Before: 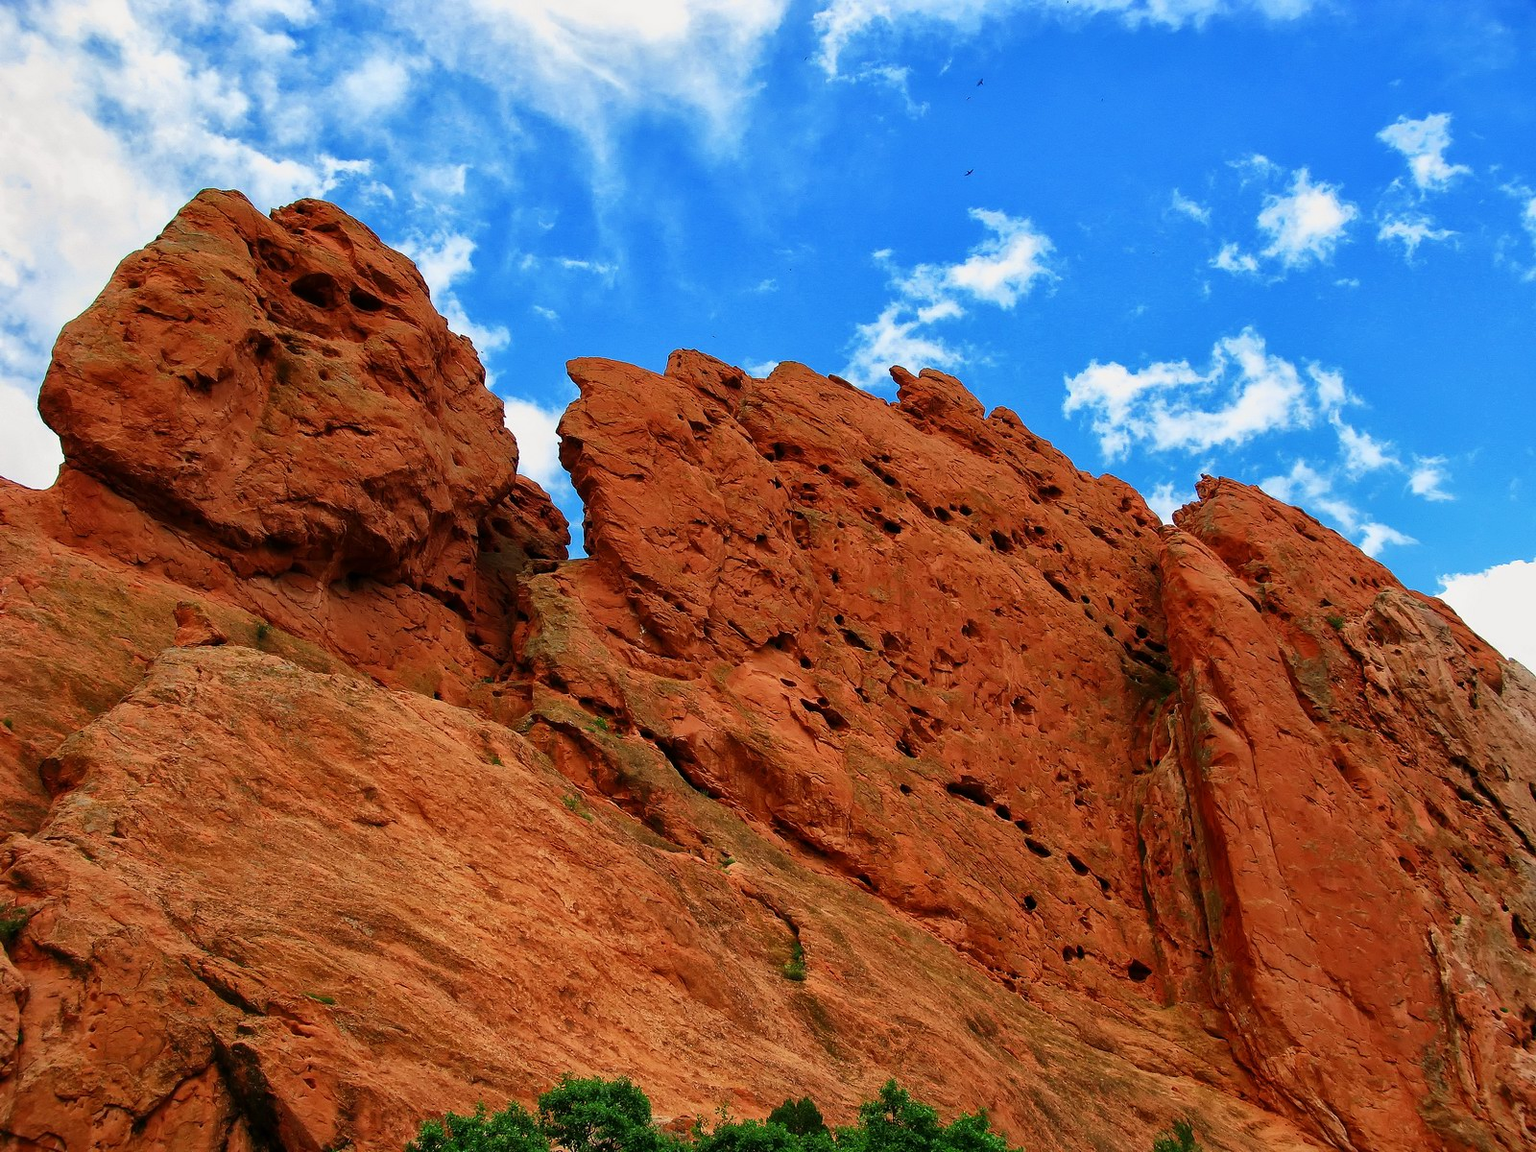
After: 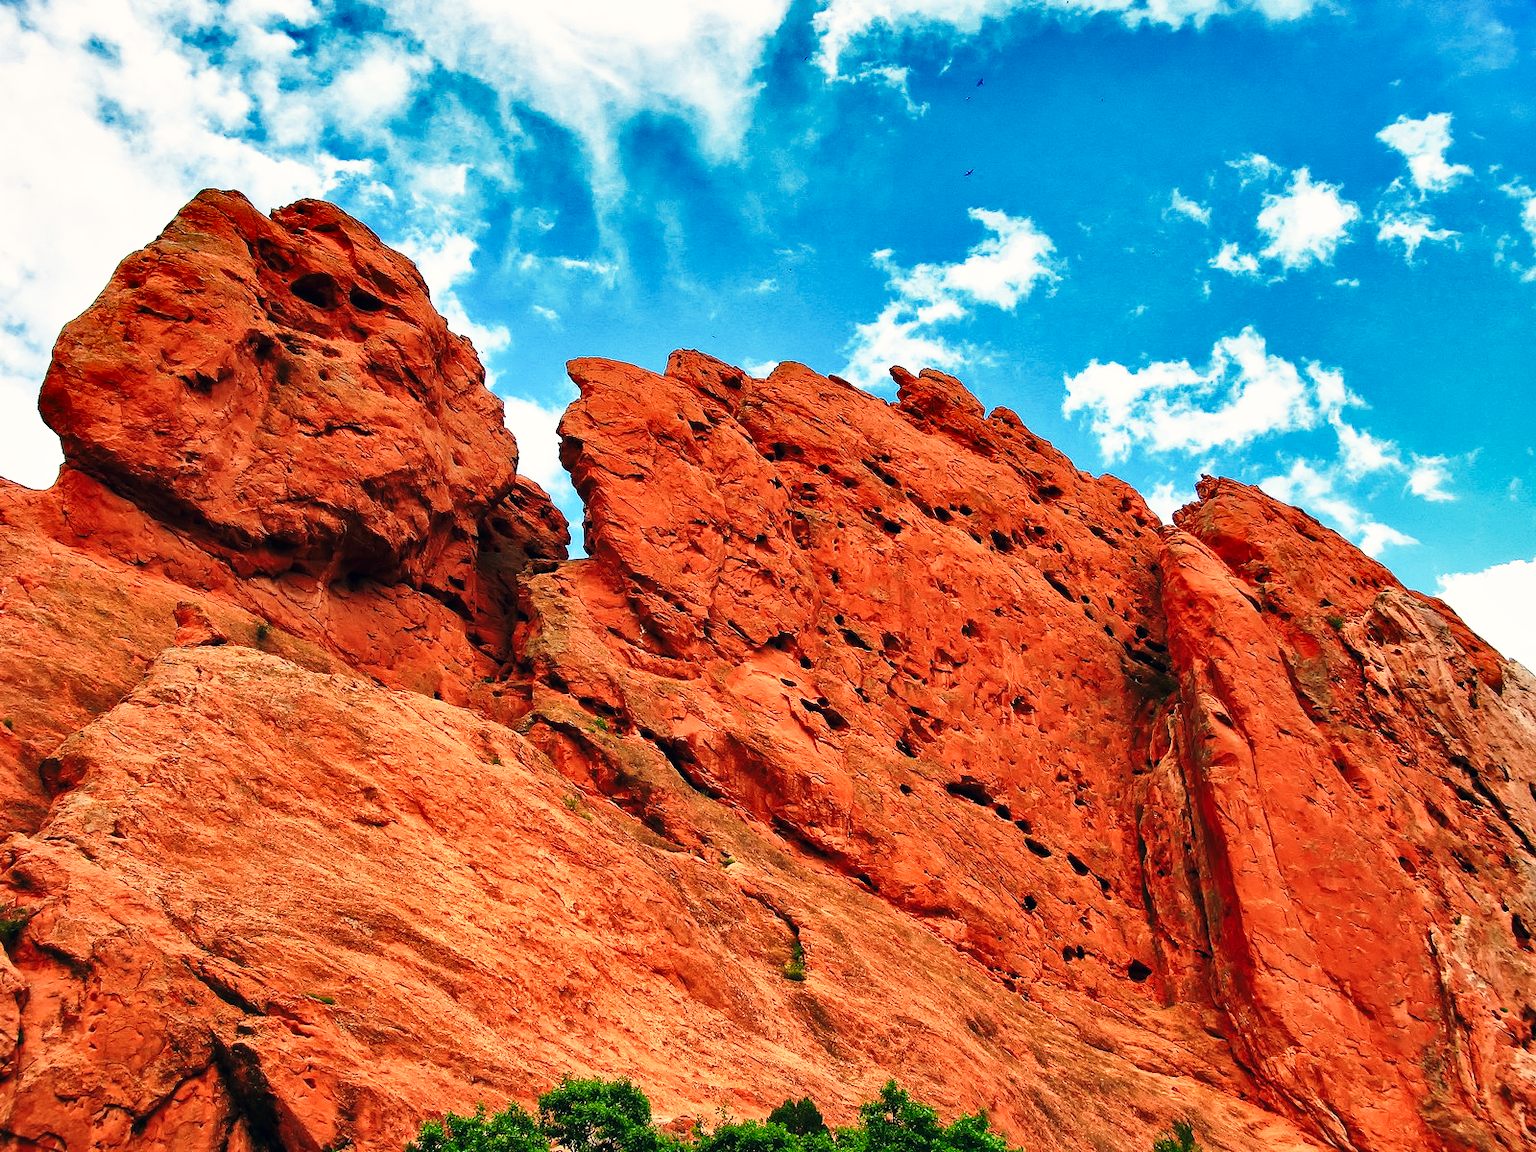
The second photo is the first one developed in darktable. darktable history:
shadows and highlights: radius 109.58, shadows 45.68, highlights -66.82, low approximation 0.01, soften with gaussian
color zones: curves: ch1 [(0, 0.455) (0.063, 0.455) (0.286, 0.495) (0.429, 0.5) (0.571, 0.5) (0.714, 0.5) (0.857, 0.5) (1, 0.455)]; ch2 [(0, 0.532) (0.063, 0.521) (0.233, 0.447) (0.429, 0.489) (0.571, 0.5) (0.714, 0.5) (0.857, 0.5) (1, 0.532)]
base curve: curves: ch0 [(0, 0) (0.026, 0.03) (0.109, 0.232) (0.351, 0.748) (0.669, 0.968) (1, 1)], preserve colors none
color correction: highlights a* 0.422, highlights b* 2.72, shadows a* -0.979, shadows b* -3.99
exposure: compensate highlight preservation false
